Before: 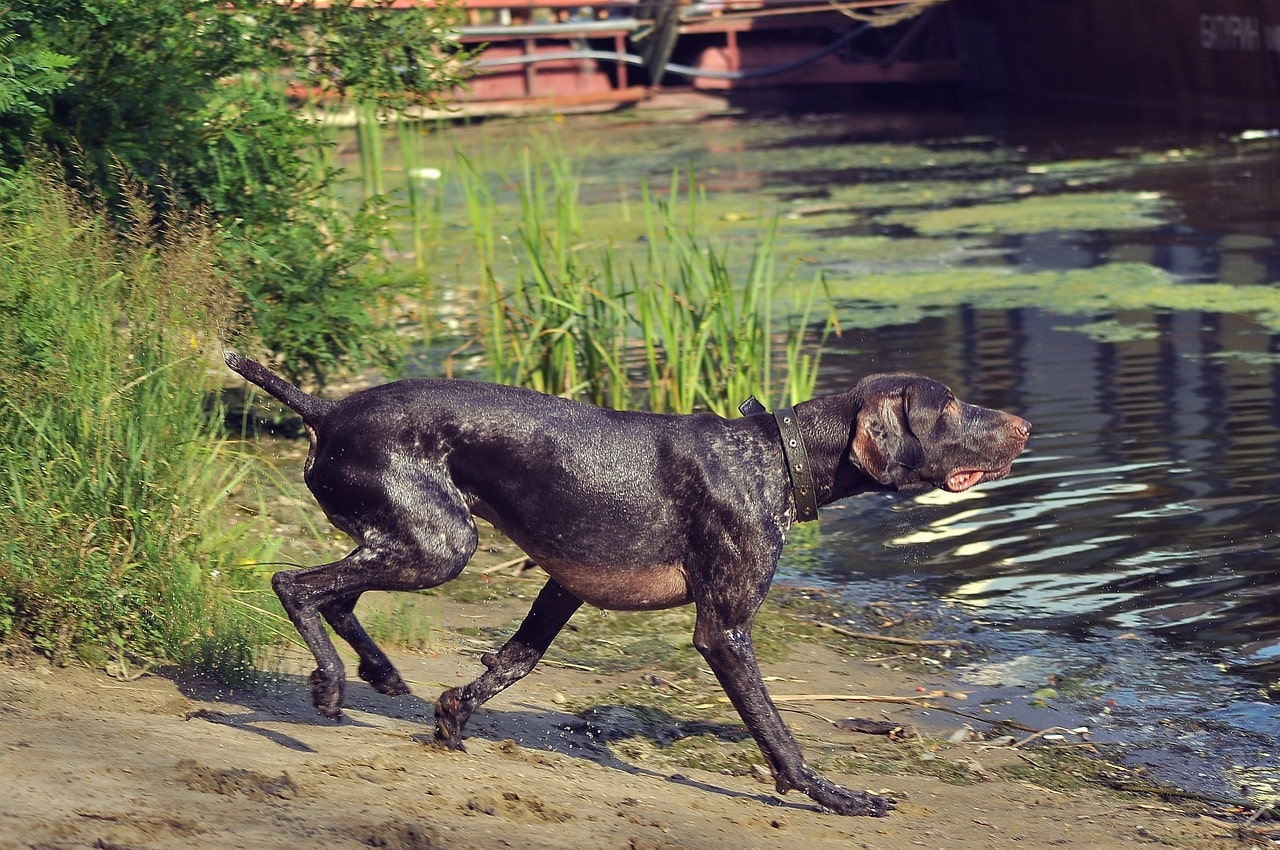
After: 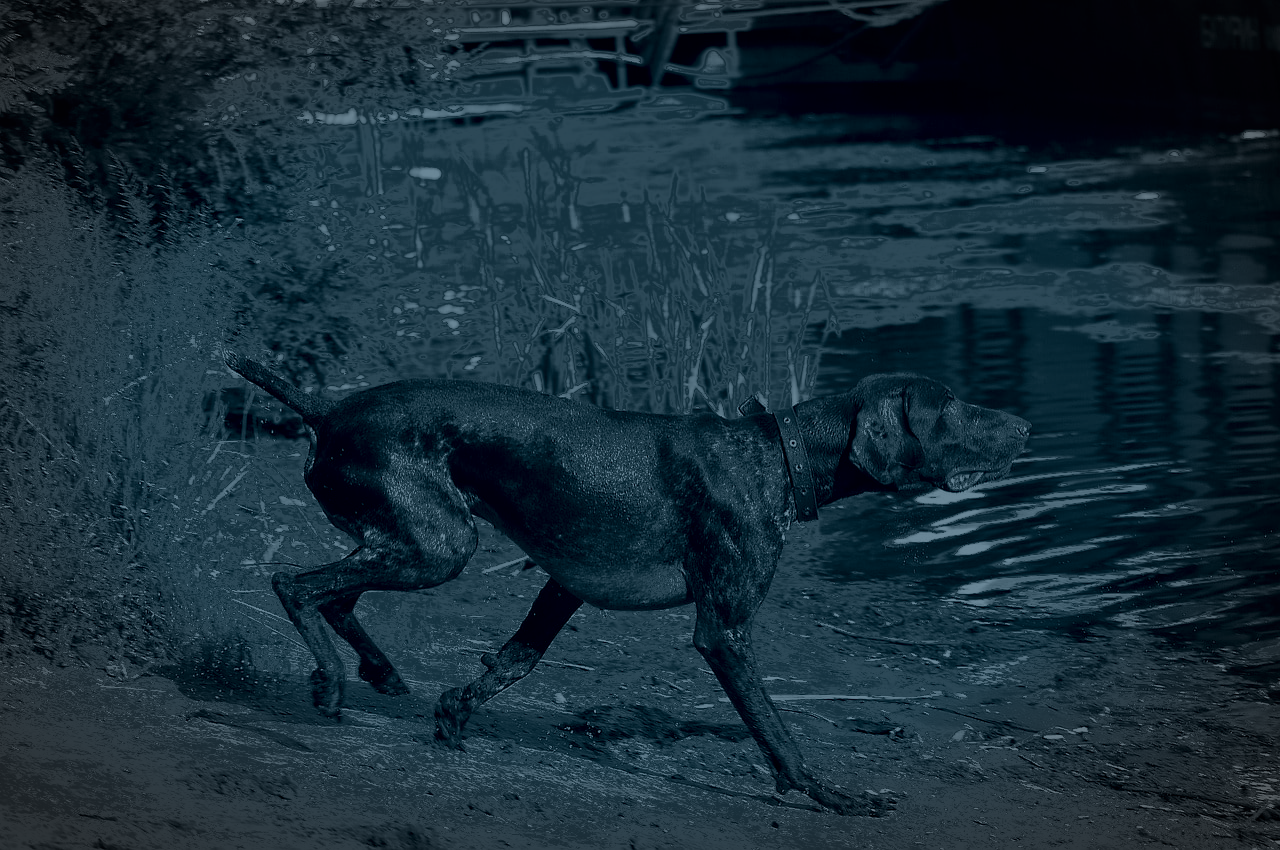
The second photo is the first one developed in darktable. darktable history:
fill light: exposure -0.73 EV, center 0.69, width 2.2
vignetting: fall-off start 79.43%, saturation -0.649, width/height ratio 1.327, unbound false
colorize: hue 194.4°, saturation 29%, source mix 61.75%, lightness 3.98%, version 1
velvia: on, module defaults
